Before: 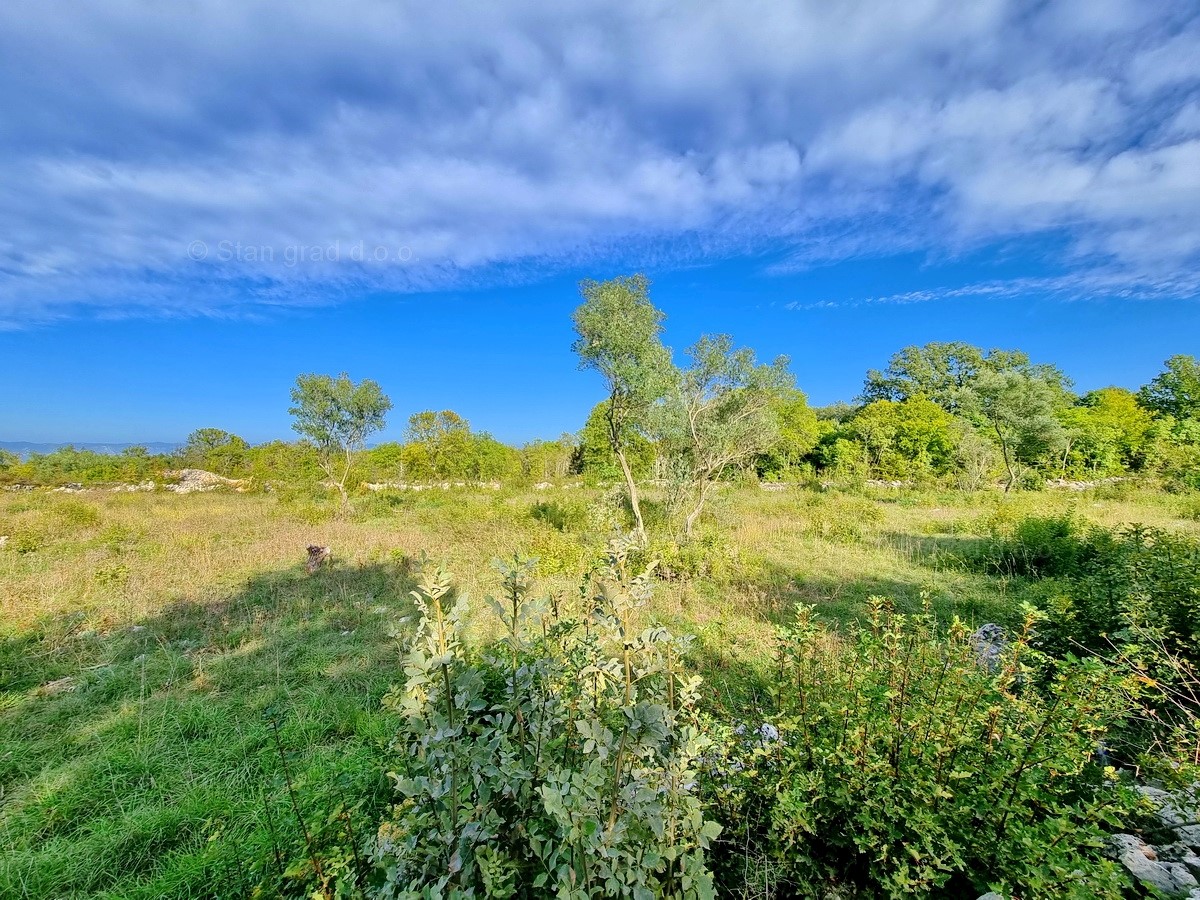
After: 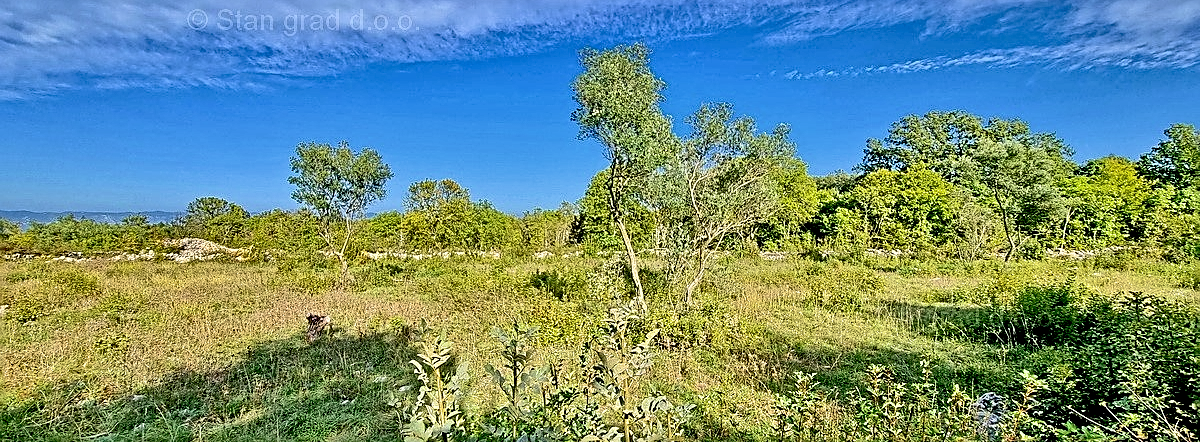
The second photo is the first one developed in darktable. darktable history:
exposure: black level correction 0.011, exposure -0.477 EV, compensate highlight preservation false
shadows and highlights: on, module defaults
sharpen: on, module defaults
crop and rotate: top 25.737%, bottom 25.121%
contrast equalizer: octaves 7, y [[0.5, 0.542, 0.583, 0.625, 0.667, 0.708], [0.5 ×6], [0.5 ×6], [0 ×6], [0 ×6]]
contrast brightness saturation: contrast 0.242, brightness 0.09
velvia: strength 15.37%
